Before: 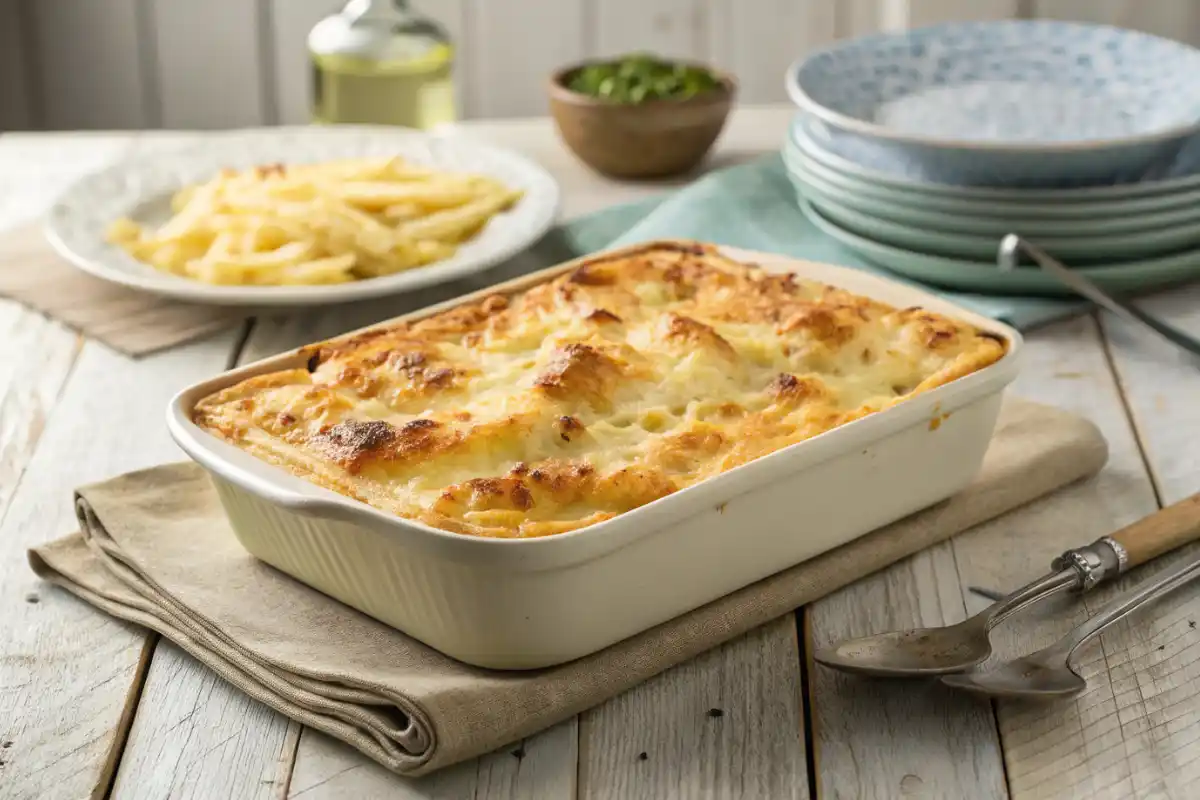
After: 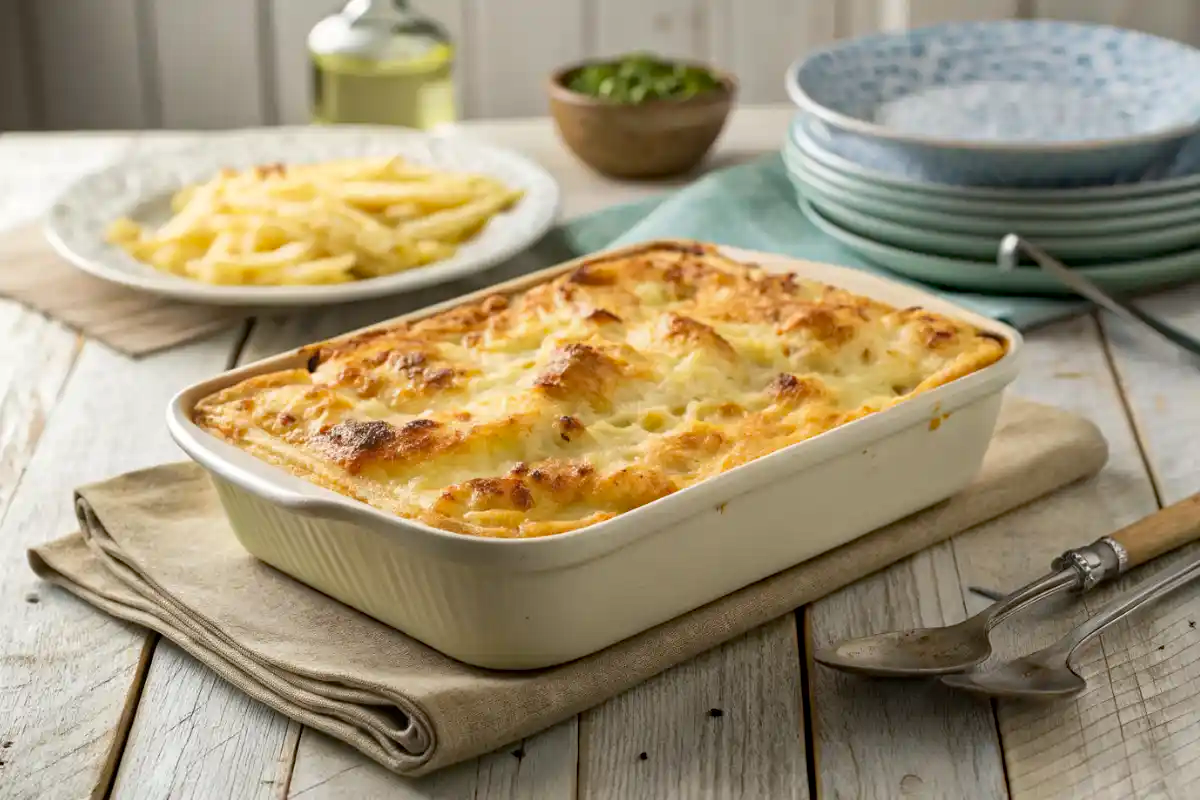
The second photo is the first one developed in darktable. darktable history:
haze removal: compatibility mode true, adaptive false
local contrast: mode bilateral grid, contrast 10, coarseness 25, detail 110%, midtone range 0.2
